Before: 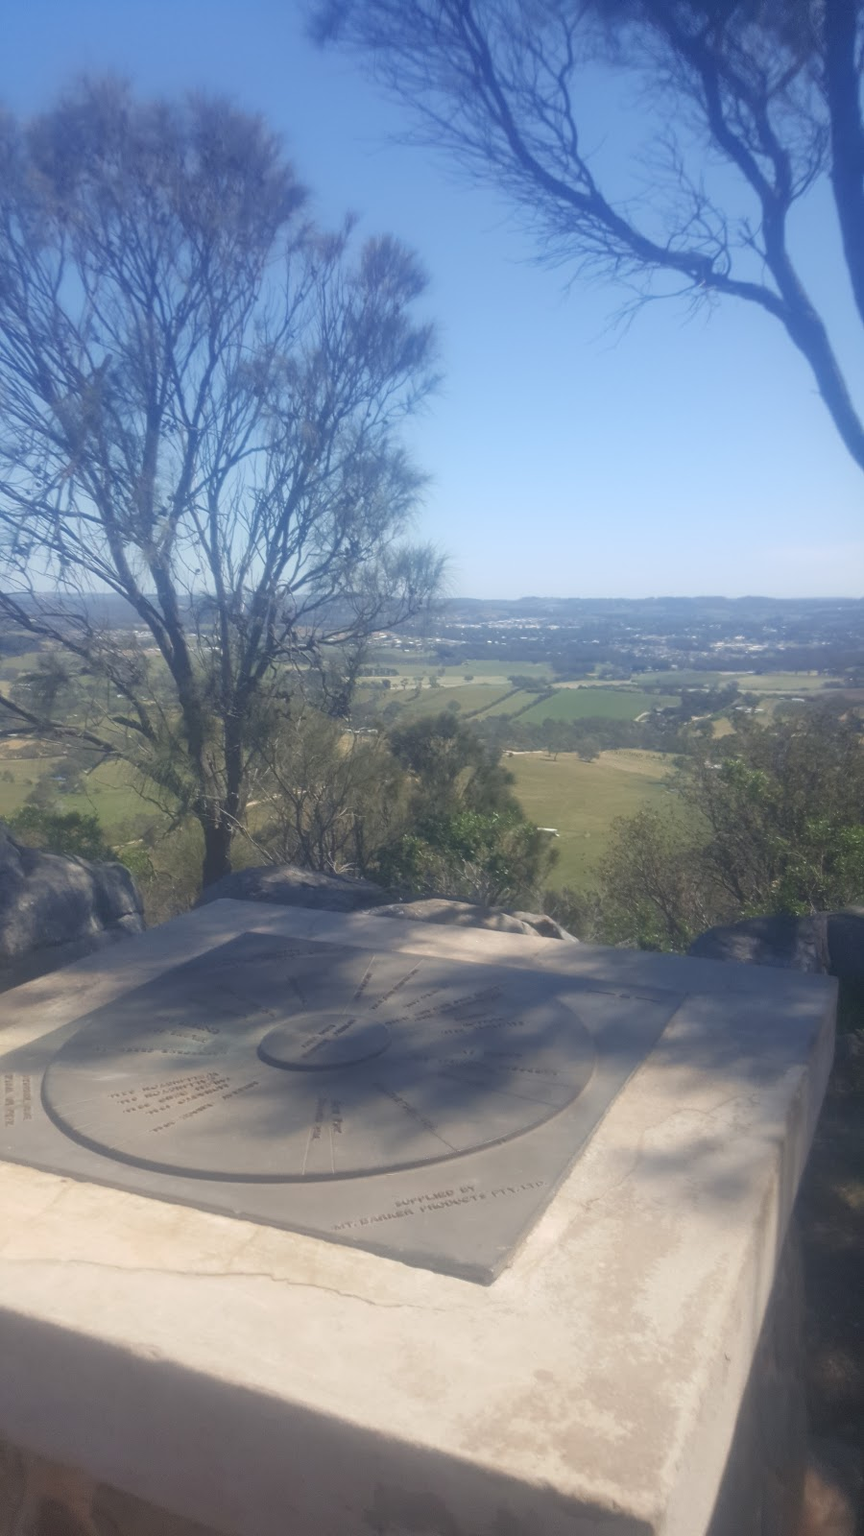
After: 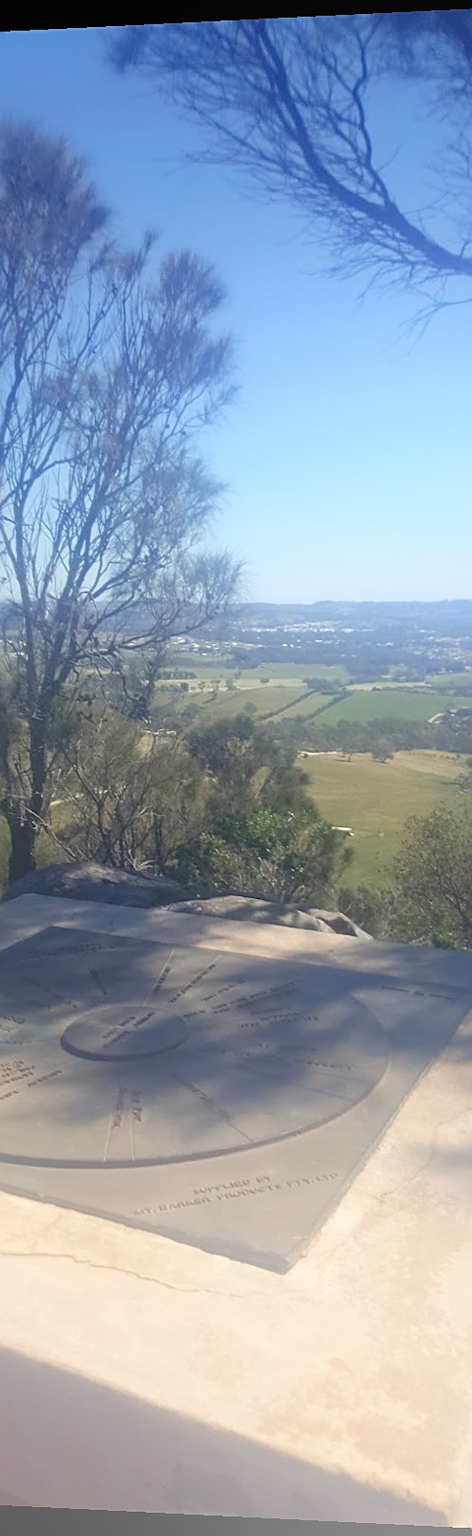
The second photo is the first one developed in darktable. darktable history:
sharpen: on, module defaults
crop: left 21.496%, right 22.254%
bloom: size 40%
local contrast: mode bilateral grid, contrast 20, coarseness 50, detail 120%, midtone range 0.2
rotate and perspective: lens shift (horizontal) -0.055, automatic cropping off
haze removal: compatibility mode true, adaptive false
